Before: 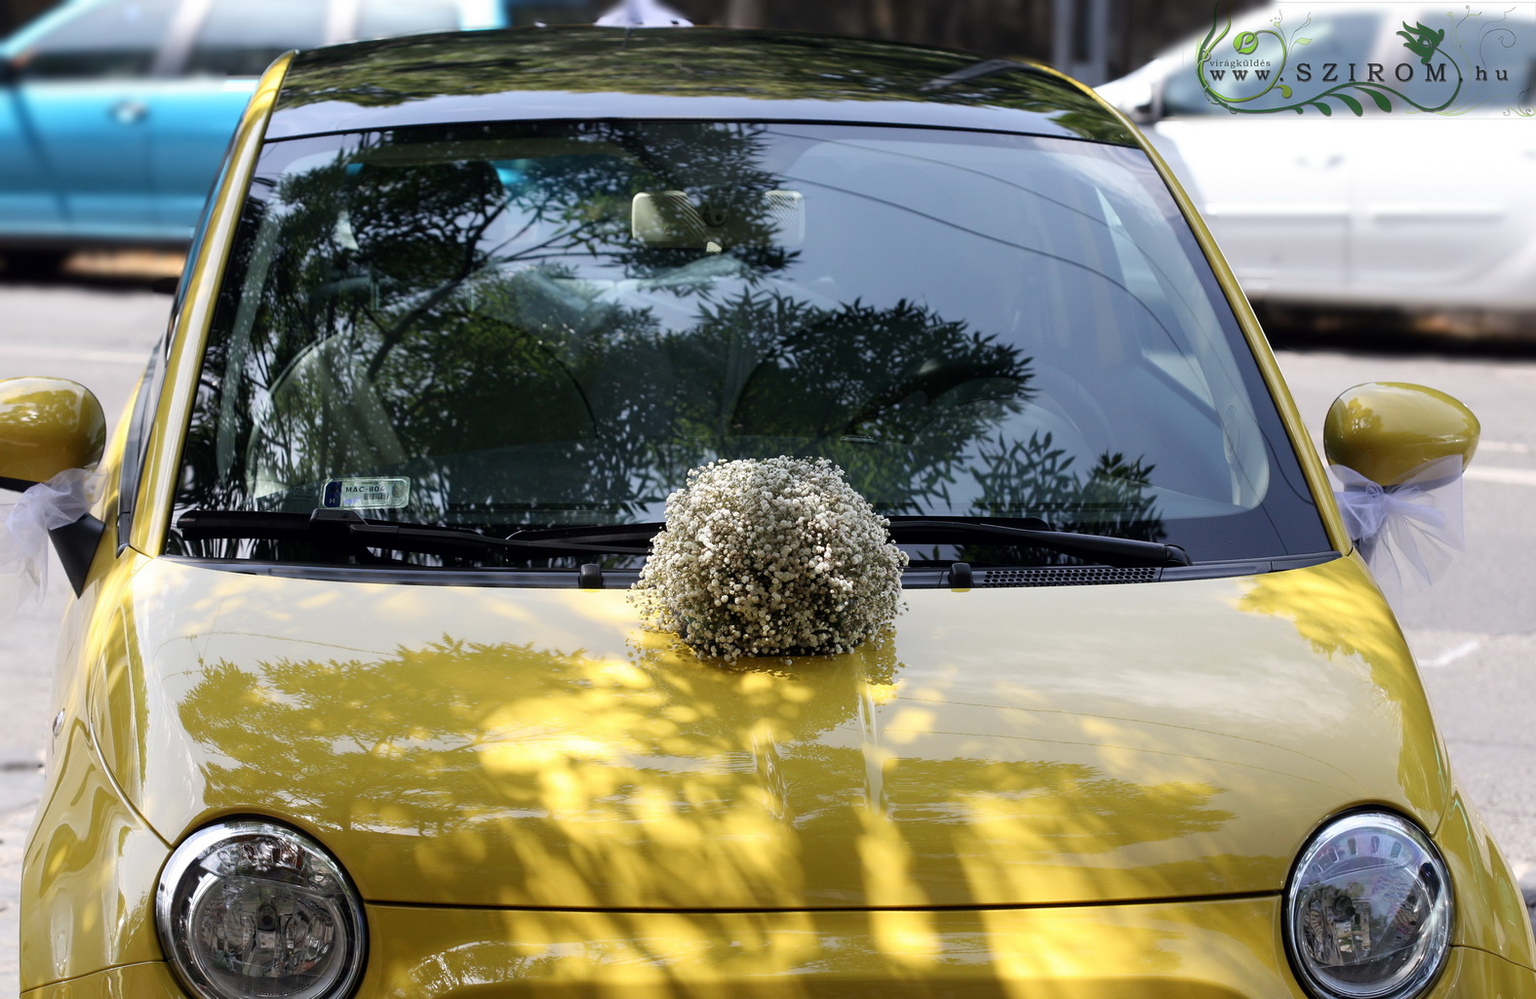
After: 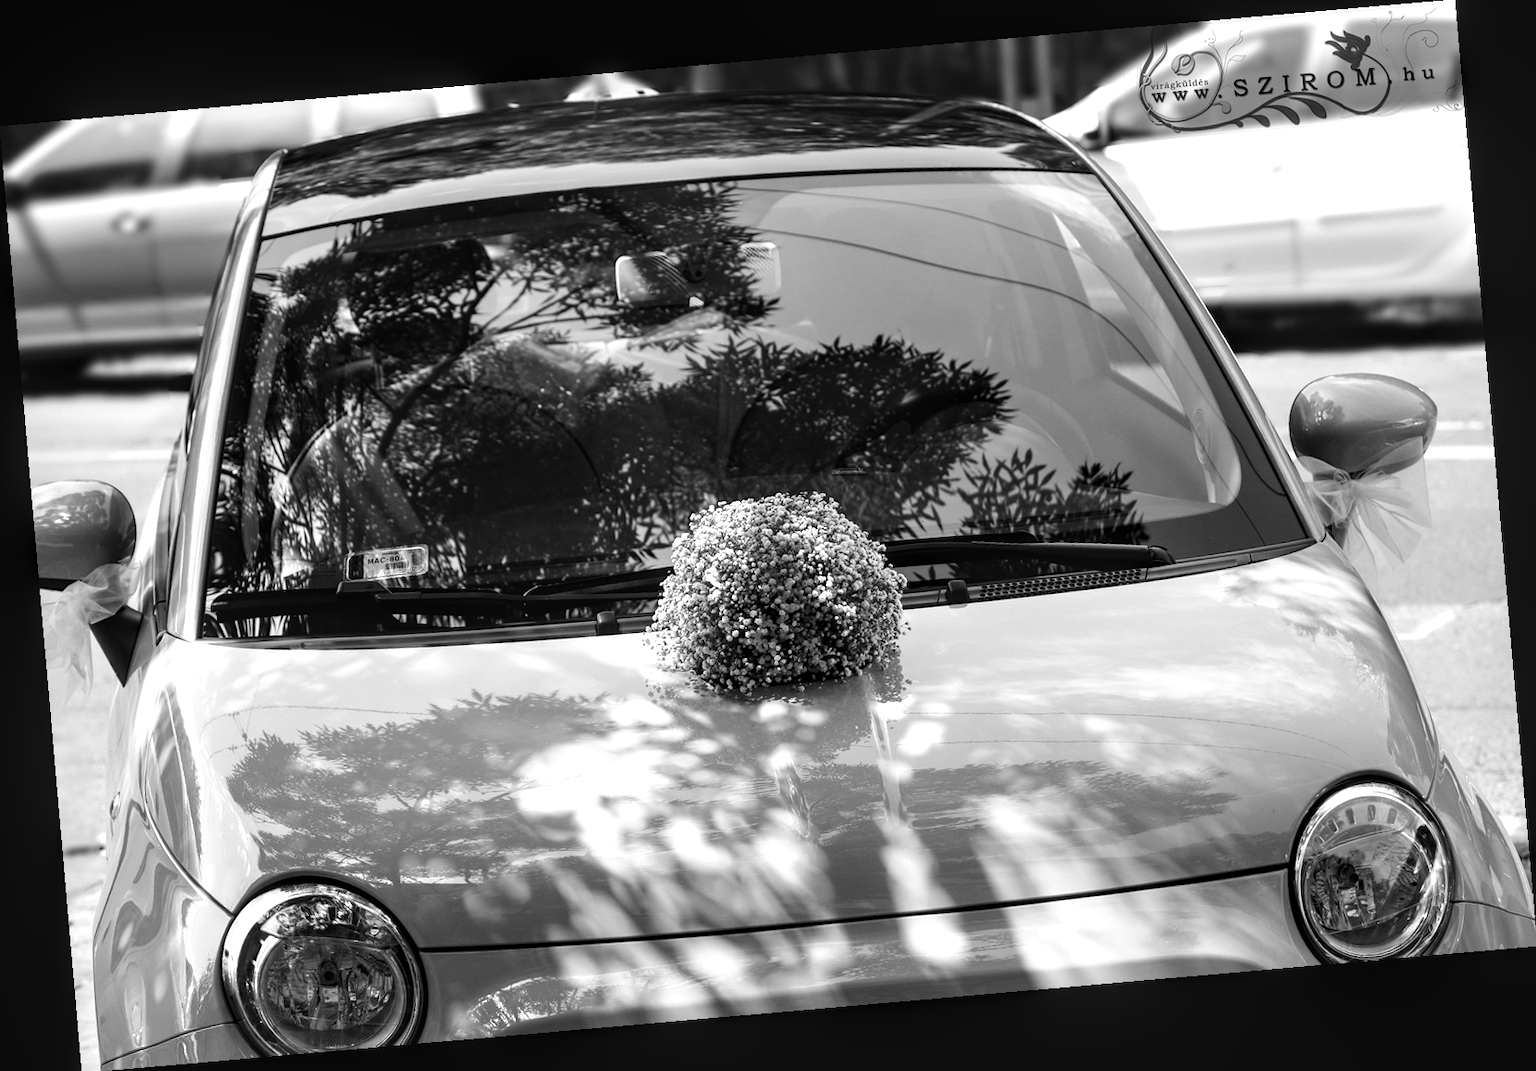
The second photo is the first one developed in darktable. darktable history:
white balance: red 0.925, blue 1.046
monochrome: a 16.06, b 15.48, size 1
tone equalizer: -8 EV -0.75 EV, -7 EV -0.7 EV, -6 EV -0.6 EV, -5 EV -0.4 EV, -3 EV 0.4 EV, -2 EV 0.6 EV, -1 EV 0.7 EV, +0 EV 0.75 EV, edges refinement/feathering 500, mask exposure compensation -1.57 EV, preserve details no
local contrast: on, module defaults
rotate and perspective: rotation -4.98°, automatic cropping off
